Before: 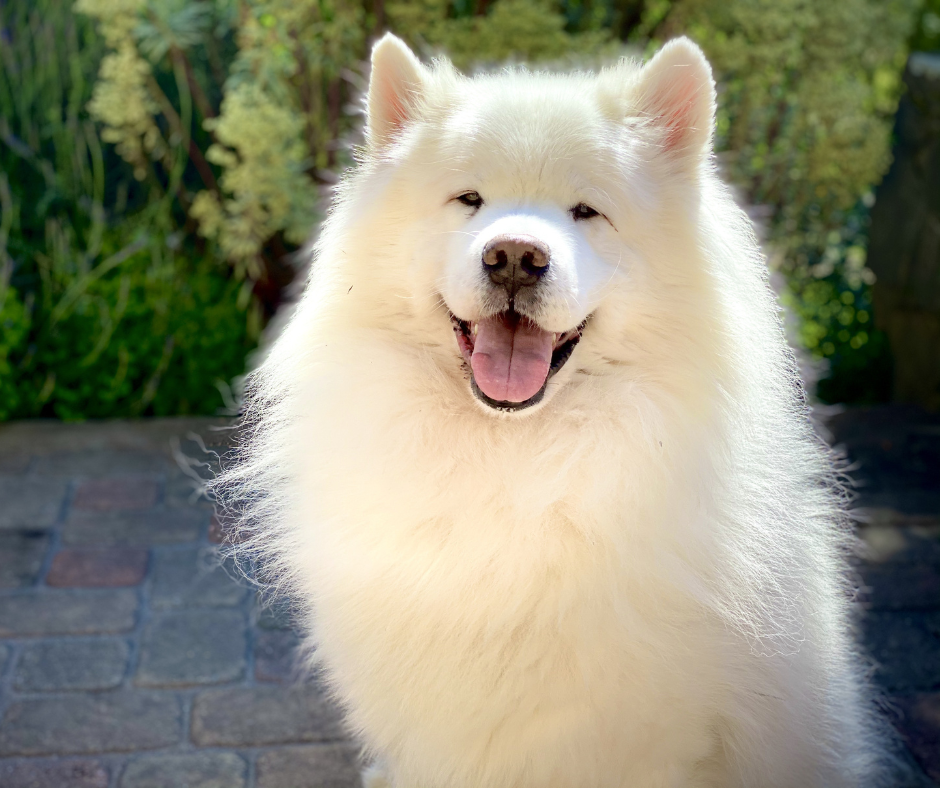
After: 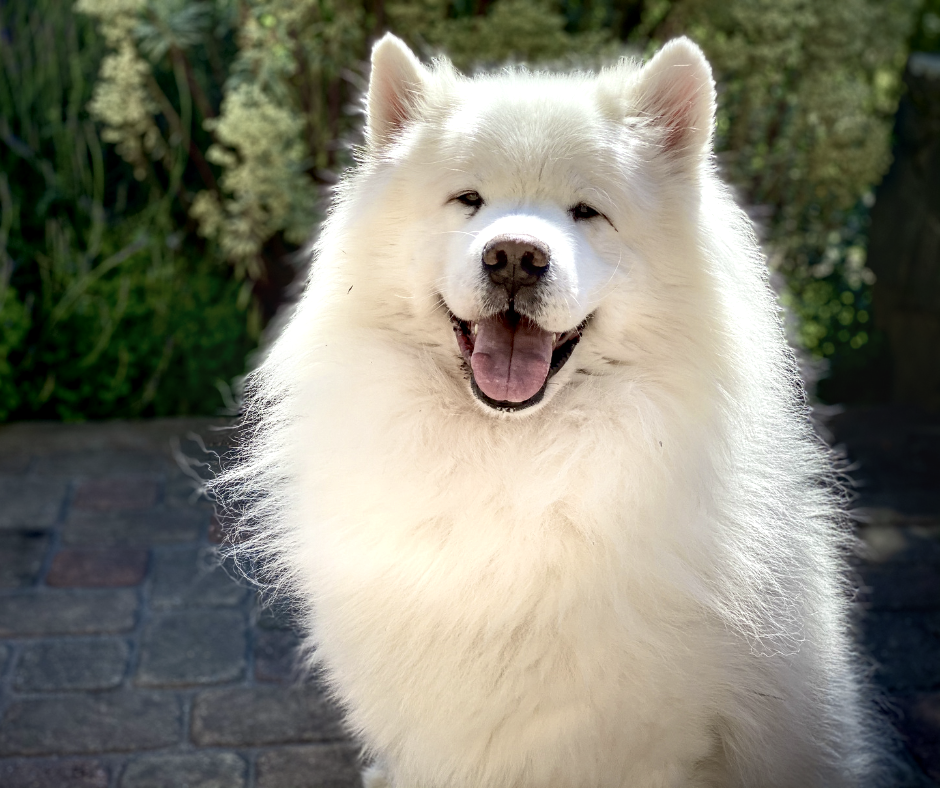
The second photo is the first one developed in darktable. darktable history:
color balance rgb: perceptual saturation grading › highlights -31.88%, perceptual saturation grading › mid-tones 5.8%, perceptual saturation grading › shadows 18.12%, perceptual brilliance grading › highlights 3.62%, perceptual brilliance grading › mid-tones -18.12%, perceptual brilliance grading › shadows -41.3%
local contrast: detail 130%
